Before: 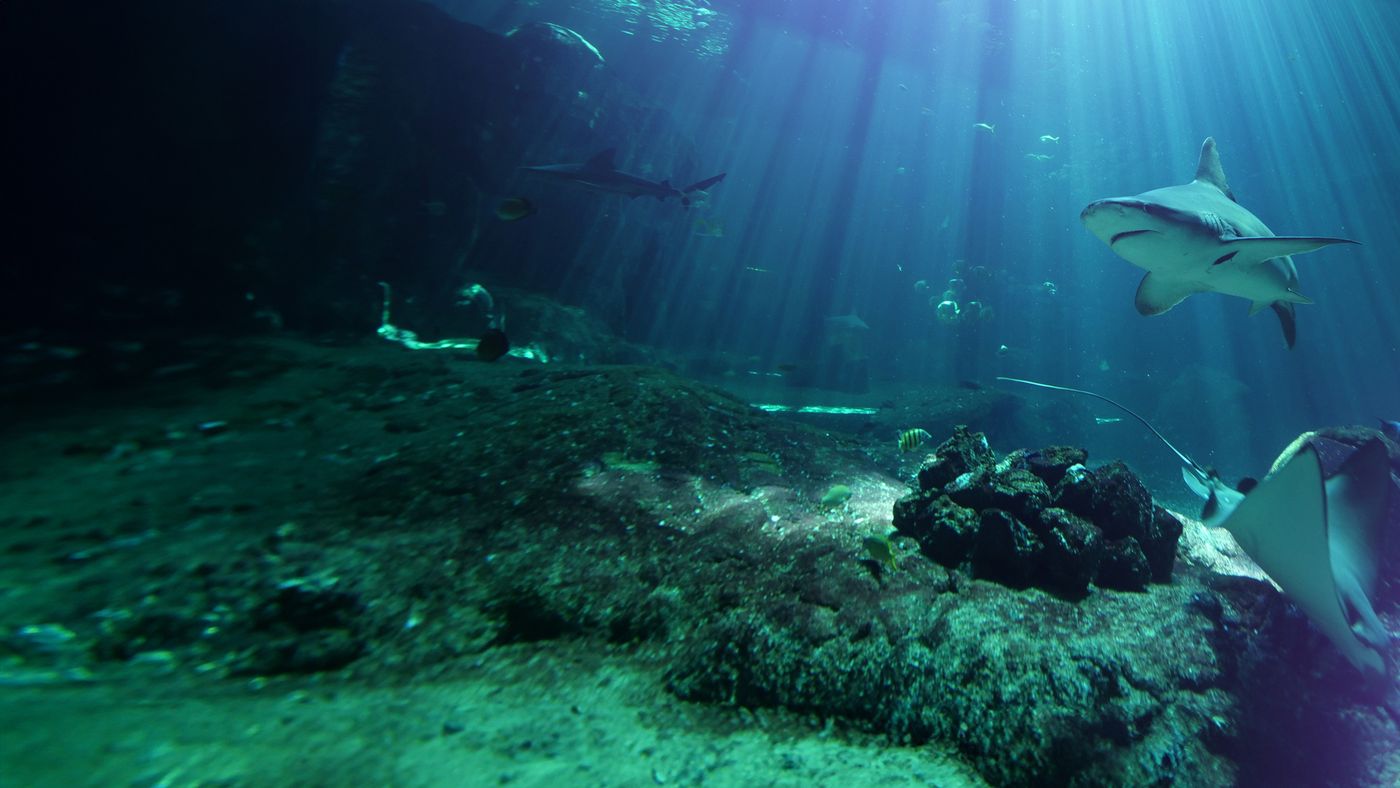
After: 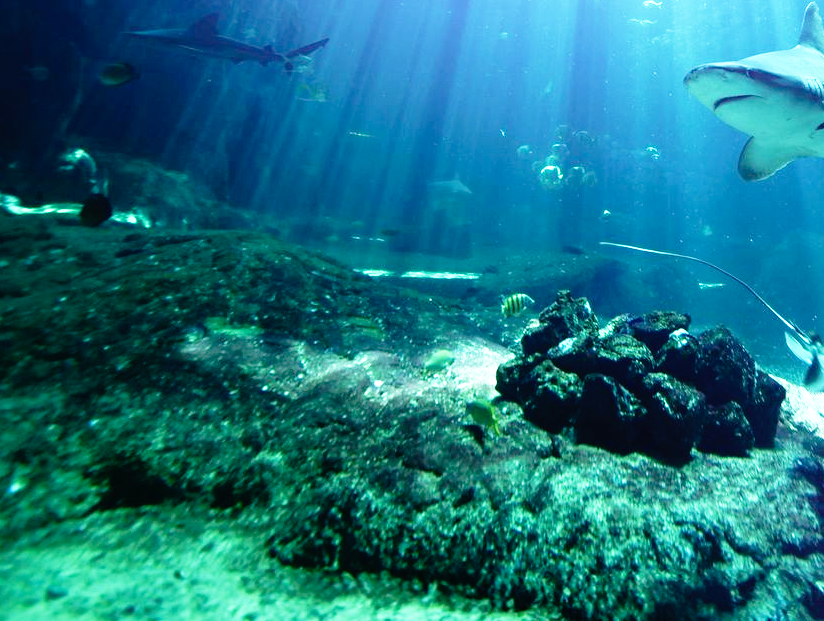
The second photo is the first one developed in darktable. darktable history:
levels: levels [0, 0.492, 0.984]
crop and rotate: left 28.384%, top 17.225%, right 12.699%, bottom 3.901%
base curve: curves: ch0 [(0, 0) (0.012, 0.01) (0.073, 0.168) (0.31, 0.711) (0.645, 0.957) (1, 1)], preserve colors none
